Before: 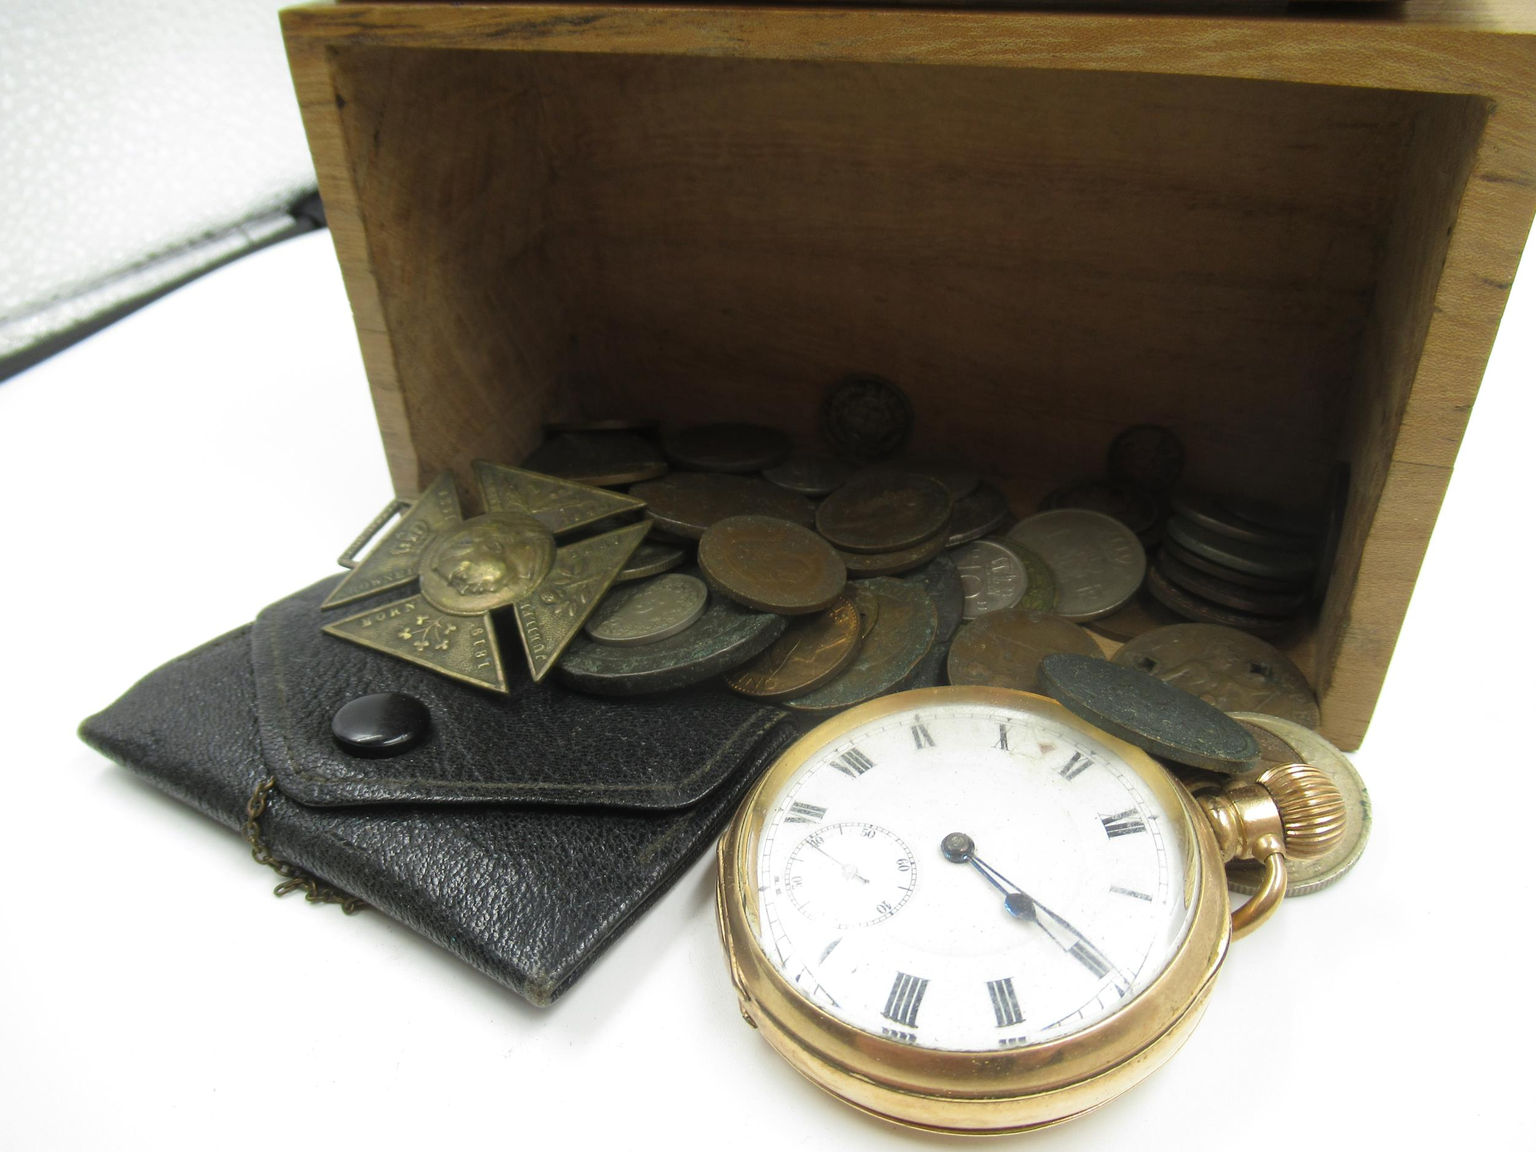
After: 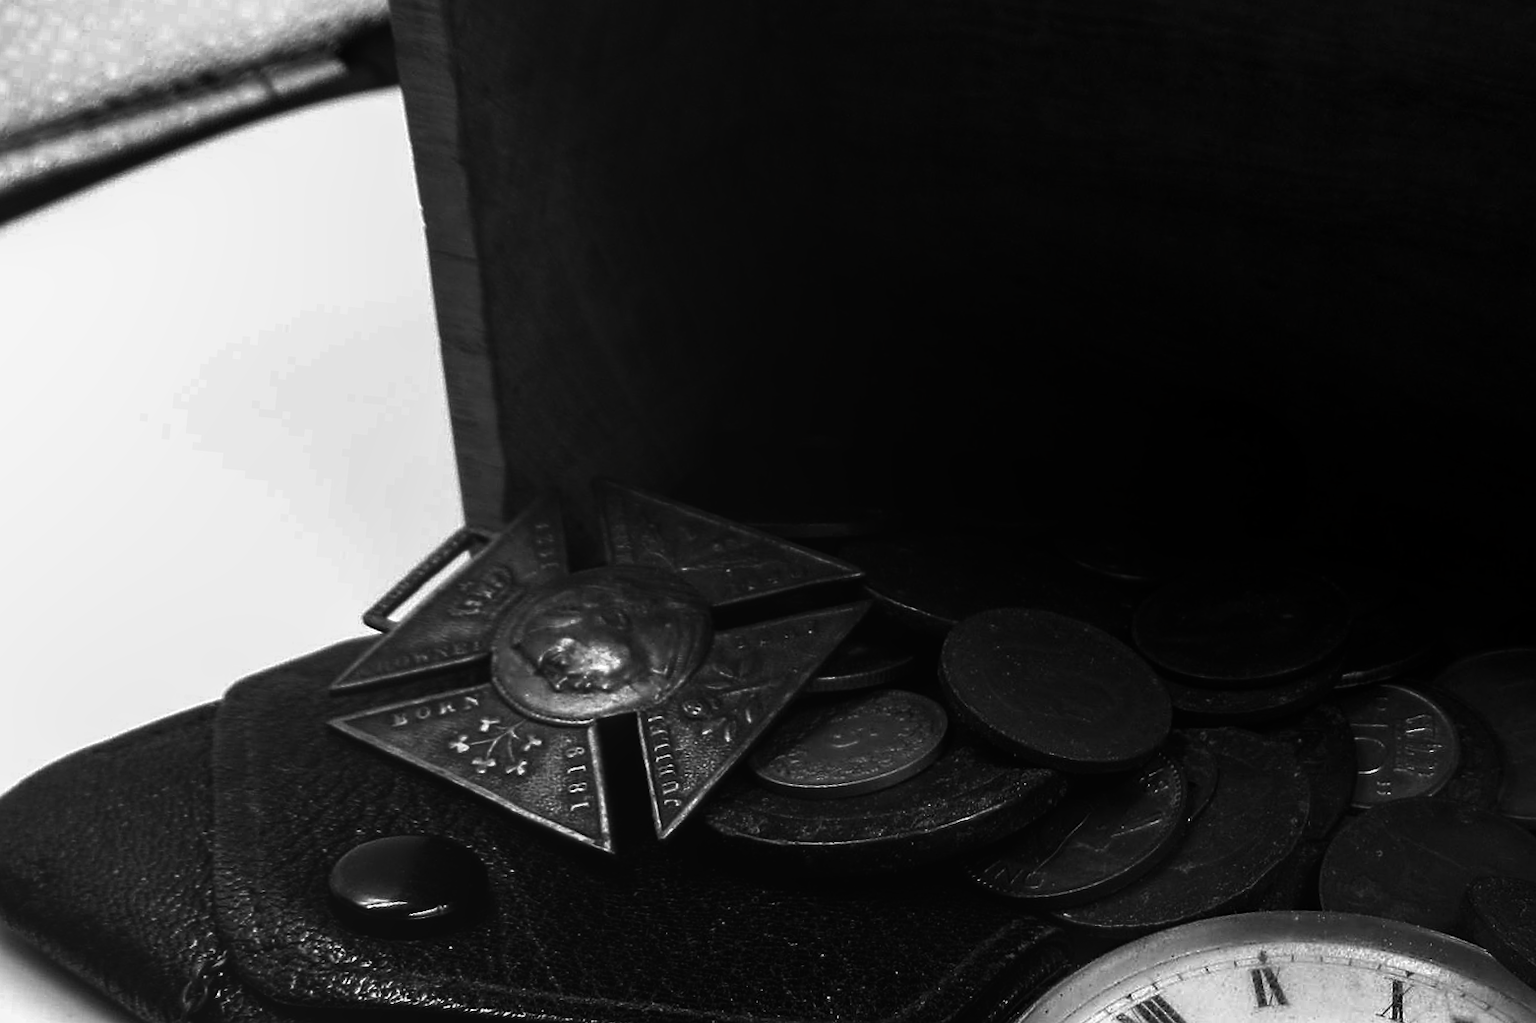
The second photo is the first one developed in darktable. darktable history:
crop and rotate: angle -5.53°, left 2.188%, top 6.926%, right 27.602%, bottom 30.708%
local contrast: on, module defaults
contrast brightness saturation: contrast 0.022, brightness -0.995, saturation -0.999
shadows and highlights: soften with gaussian
sharpen: on, module defaults
